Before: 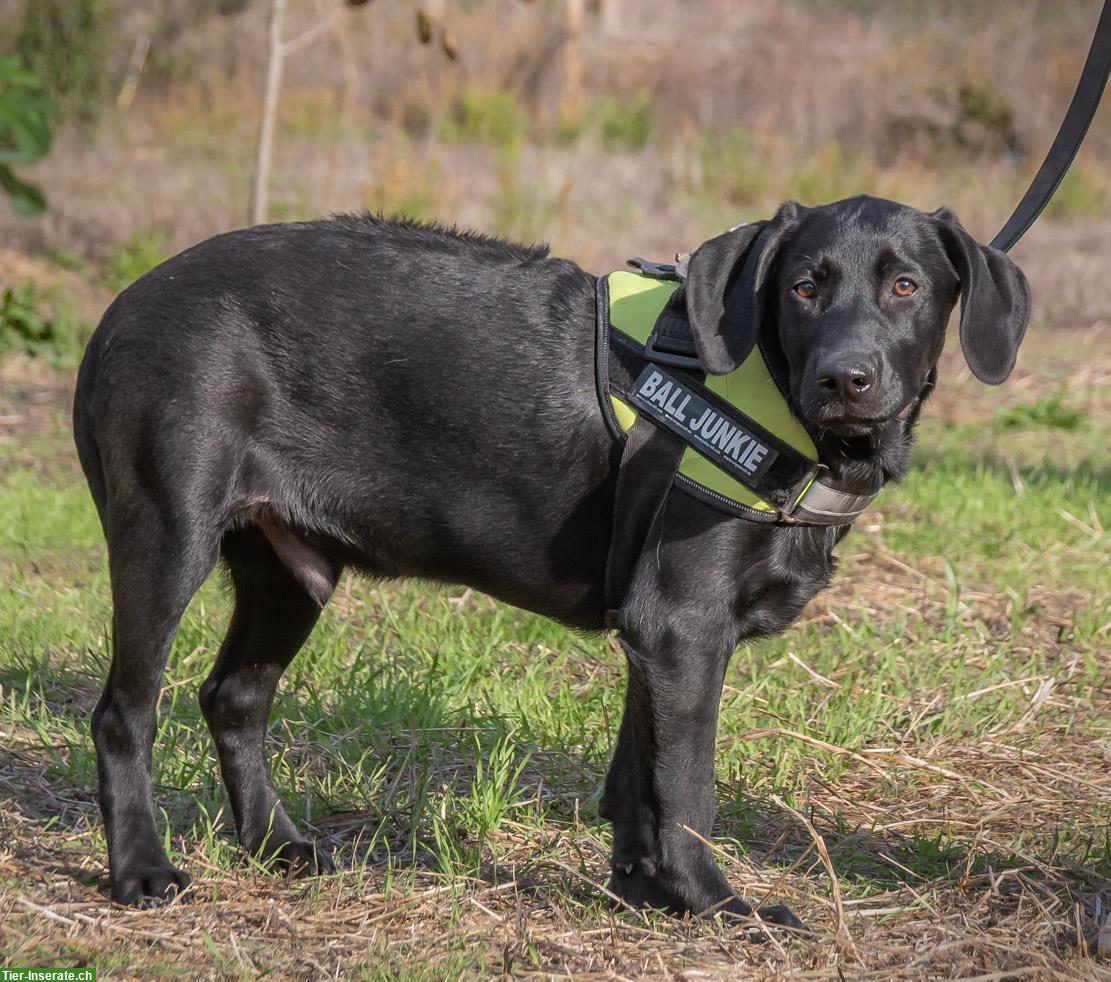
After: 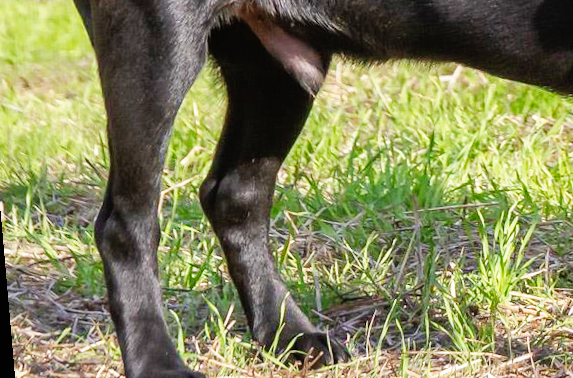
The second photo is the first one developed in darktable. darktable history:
shadows and highlights: on, module defaults
base curve: curves: ch0 [(0, 0) (0.007, 0.004) (0.027, 0.03) (0.046, 0.07) (0.207, 0.54) (0.442, 0.872) (0.673, 0.972) (1, 1)], preserve colors none
rotate and perspective: rotation -5°, crop left 0.05, crop right 0.952, crop top 0.11, crop bottom 0.89
crop and rotate: top 54.778%, right 46.61%, bottom 0.159%
